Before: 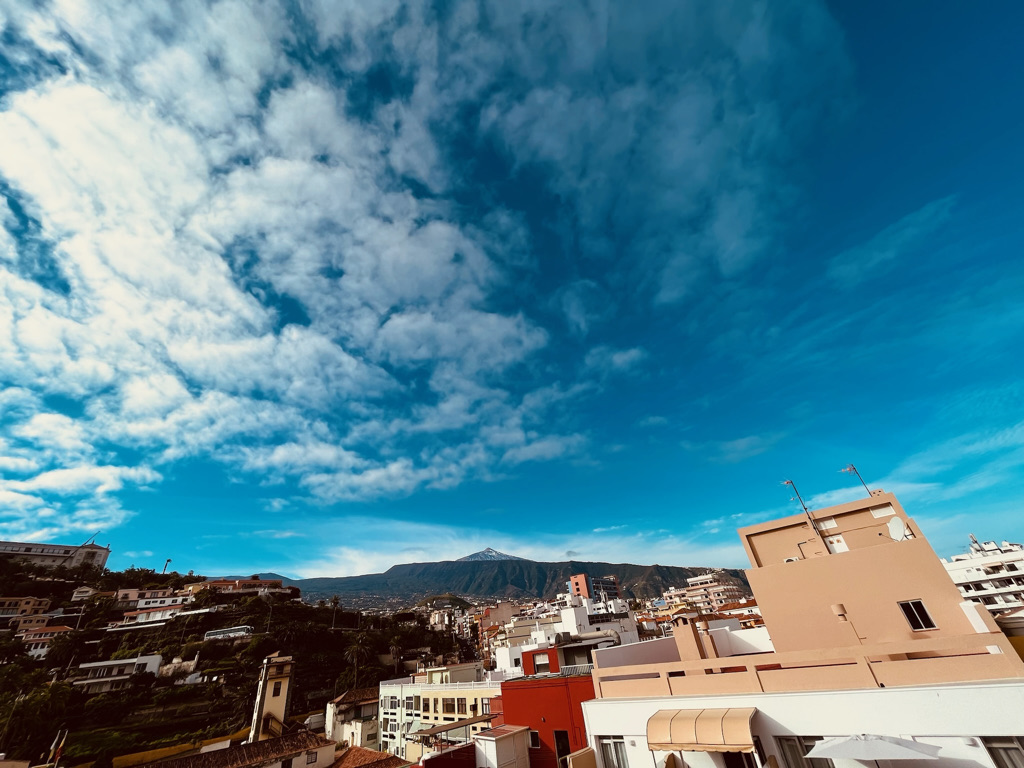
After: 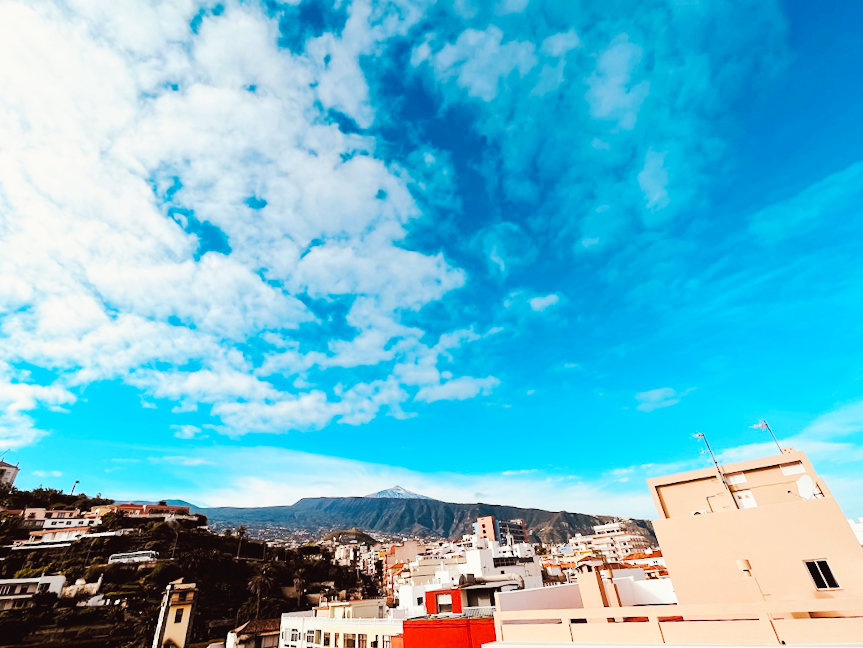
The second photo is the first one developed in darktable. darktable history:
base curve: curves: ch0 [(0, 0.007) (0.028, 0.063) (0.121, 0.311) (0.46, 0.743) (0.859, 0.957) (1, 1)], preserve colors none
tone curve: curves: ch0 [(0, 0.013) (0.054, 0.018) (0.205, 0.191) (0.289, 0.292) (0.39, 0.424) (0.493, 0.551) (0.666, 0.743) (0.795, 0.841) (1, 0.998)]; ch1 [(0, 0) (0.385, 0.343) (0.439, 0.415) (0.494, 0.495) (0.501, 0.501) (0.51, 0.509) (0.548, 0.554) (0.586, 0.614) (0.66, 0.706) (0.783, 0.804) (1, 1)]; ch2 [(0, 0) (0.304, 0.31) (0.403, 0.399) (0.441, 0.428) (0.47, 0.469) (0.498, 0.496) (0.524, 0.538) (0.566, 0.579) (0.633, 0.665) (0.7, 0.711) (1, 1)], color space Lab, linked channels, preserve colors none
crop and rotate: angle -2.91°, left 5.404%, top 5.166%, right 4.663%, bottom 4.752%
